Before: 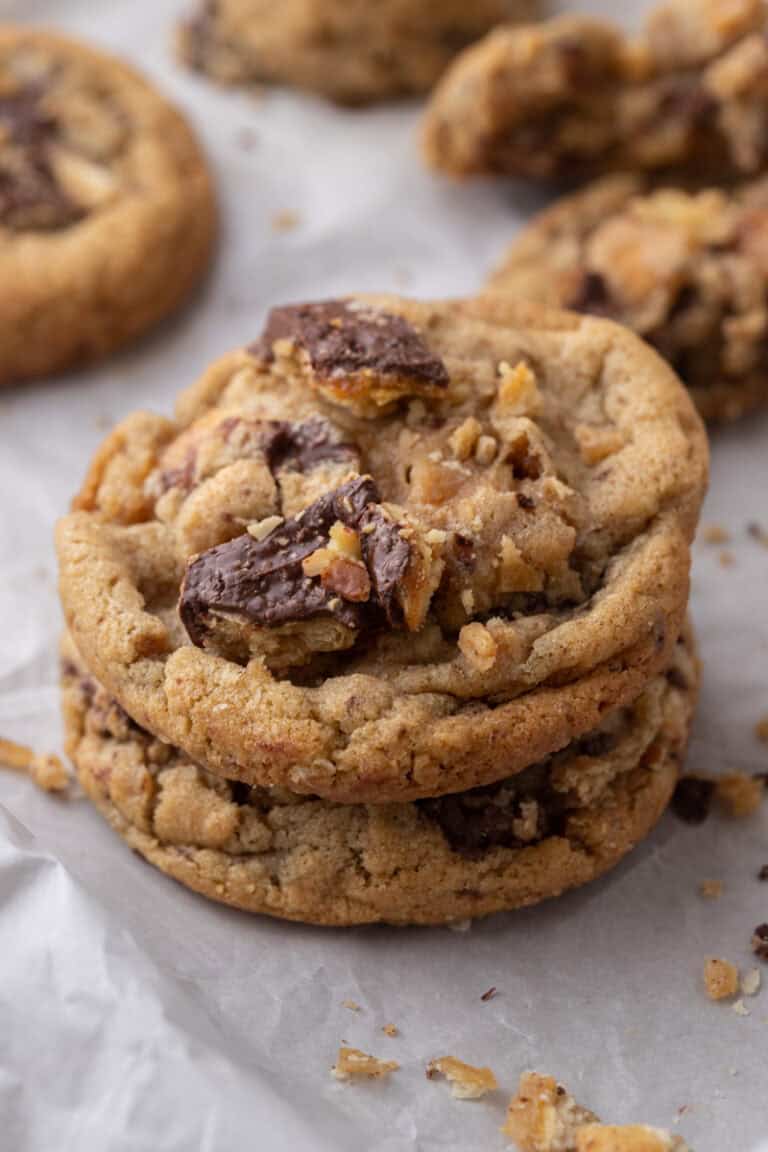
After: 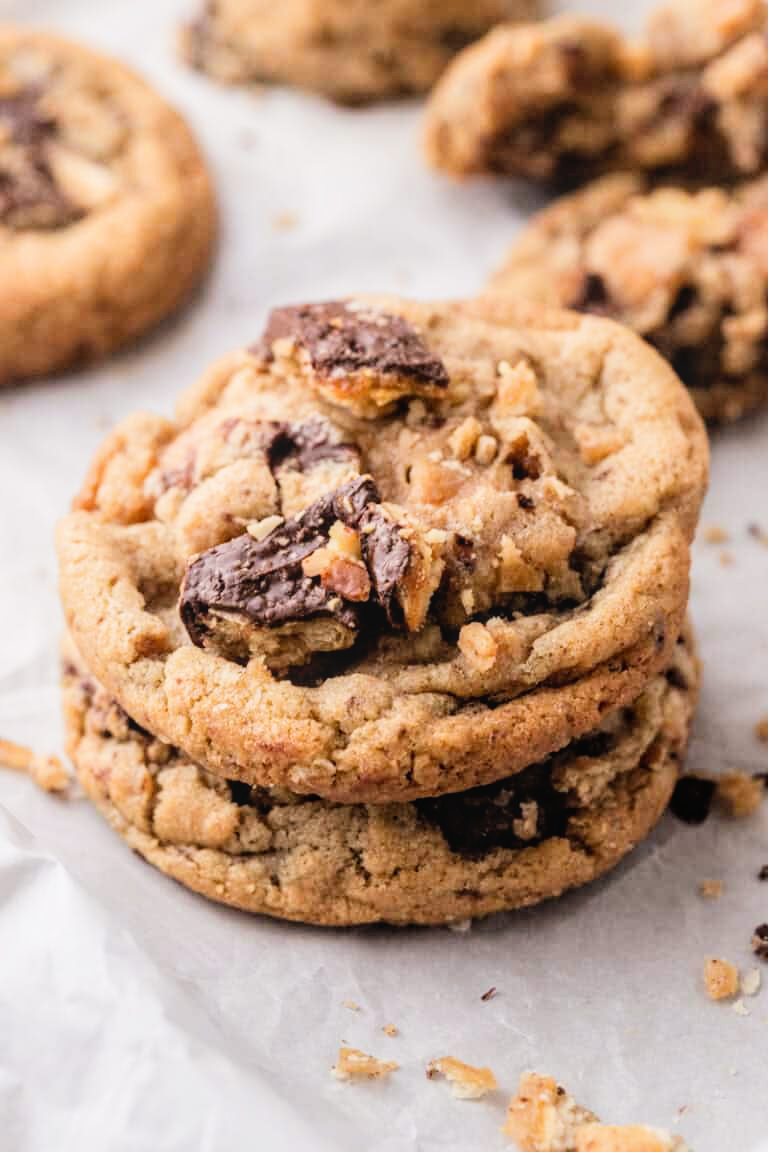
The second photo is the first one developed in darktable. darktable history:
exposure: black level correction 0, exposure 1.015 EV, compensate exposure bias true, compensate highlight preservation false
white balance: red 1.009, blue 0.985
filmic rgb: black relative exposure -5 EV, hardness 2.88, contrast 1.3, highlights saturation mix -30%
local contrast: detail 110%
